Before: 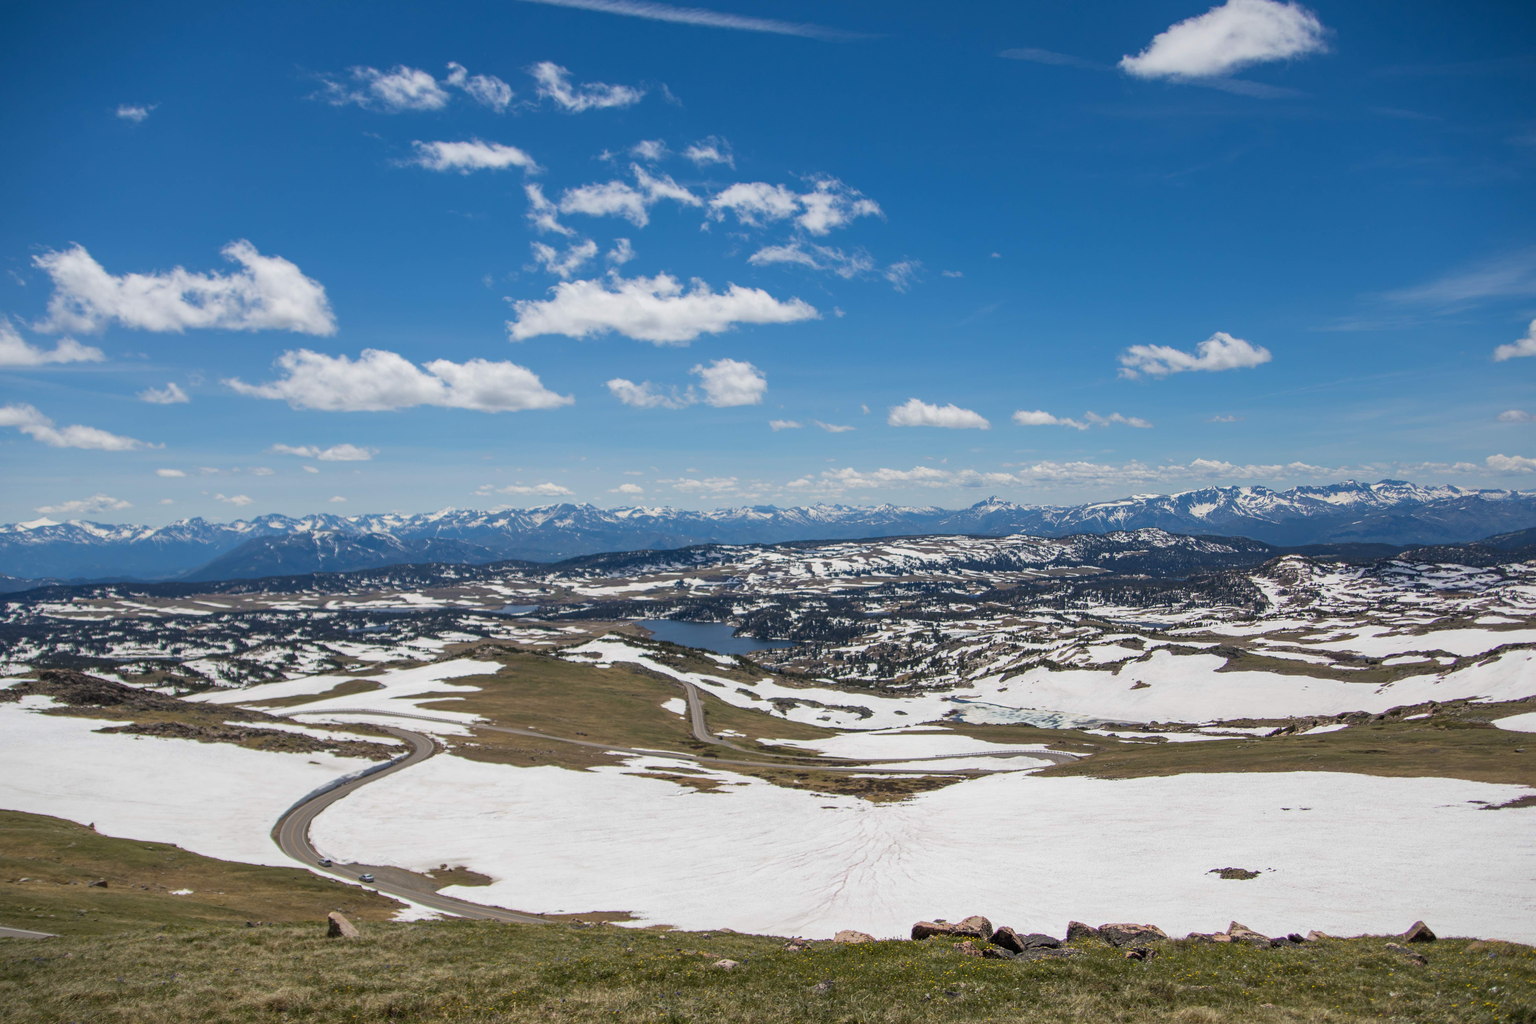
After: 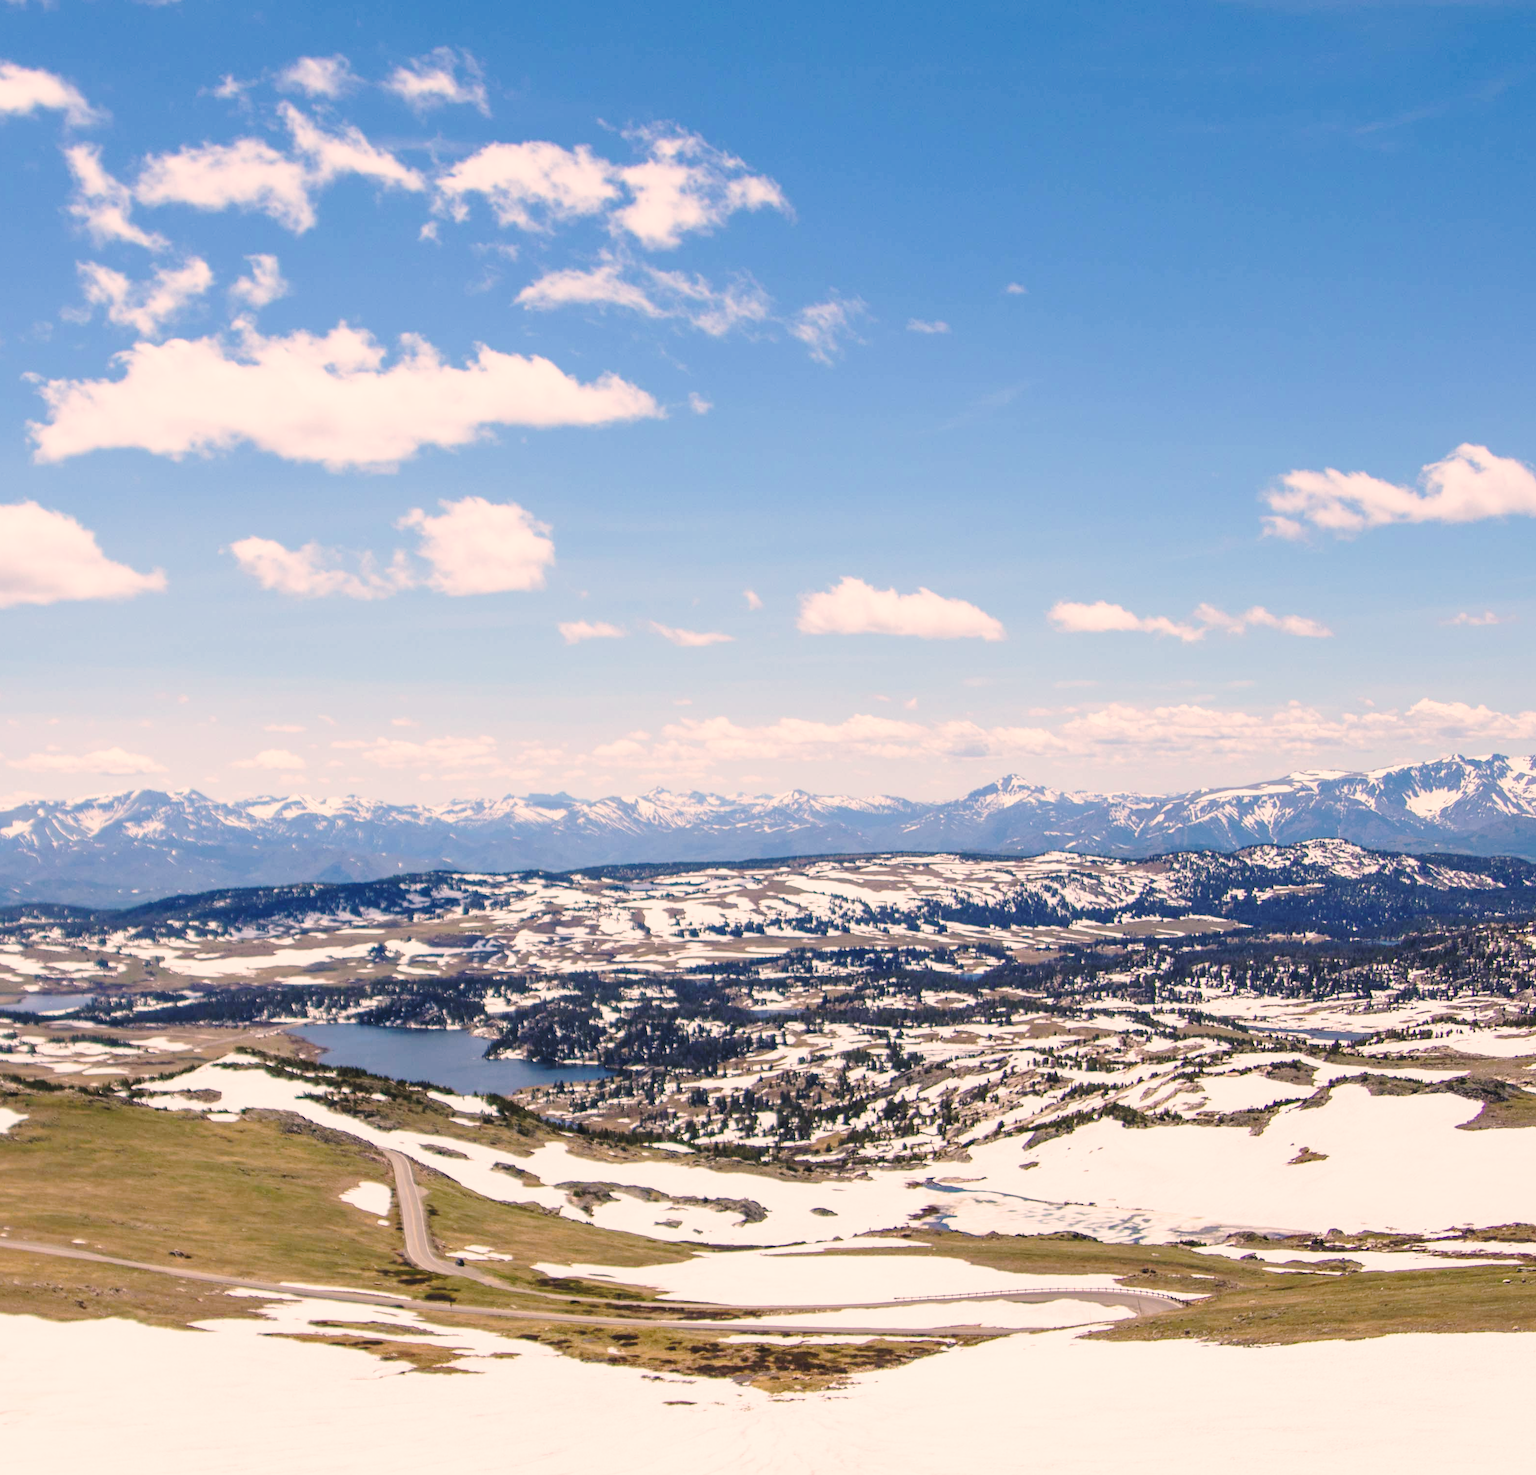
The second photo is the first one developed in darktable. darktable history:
crop: left 32.075%, top 10.976%, right 18.355%, bottom 17.596%
color correction: highlights a* 11.96, highlights b* 11.58
base curve: curves: ch0 [(0, 0) (0.032, 0.037) (0.105, 0.228) (0.435, 0.76) (0.856, 0.983) (1, 1)], preserve colors none
